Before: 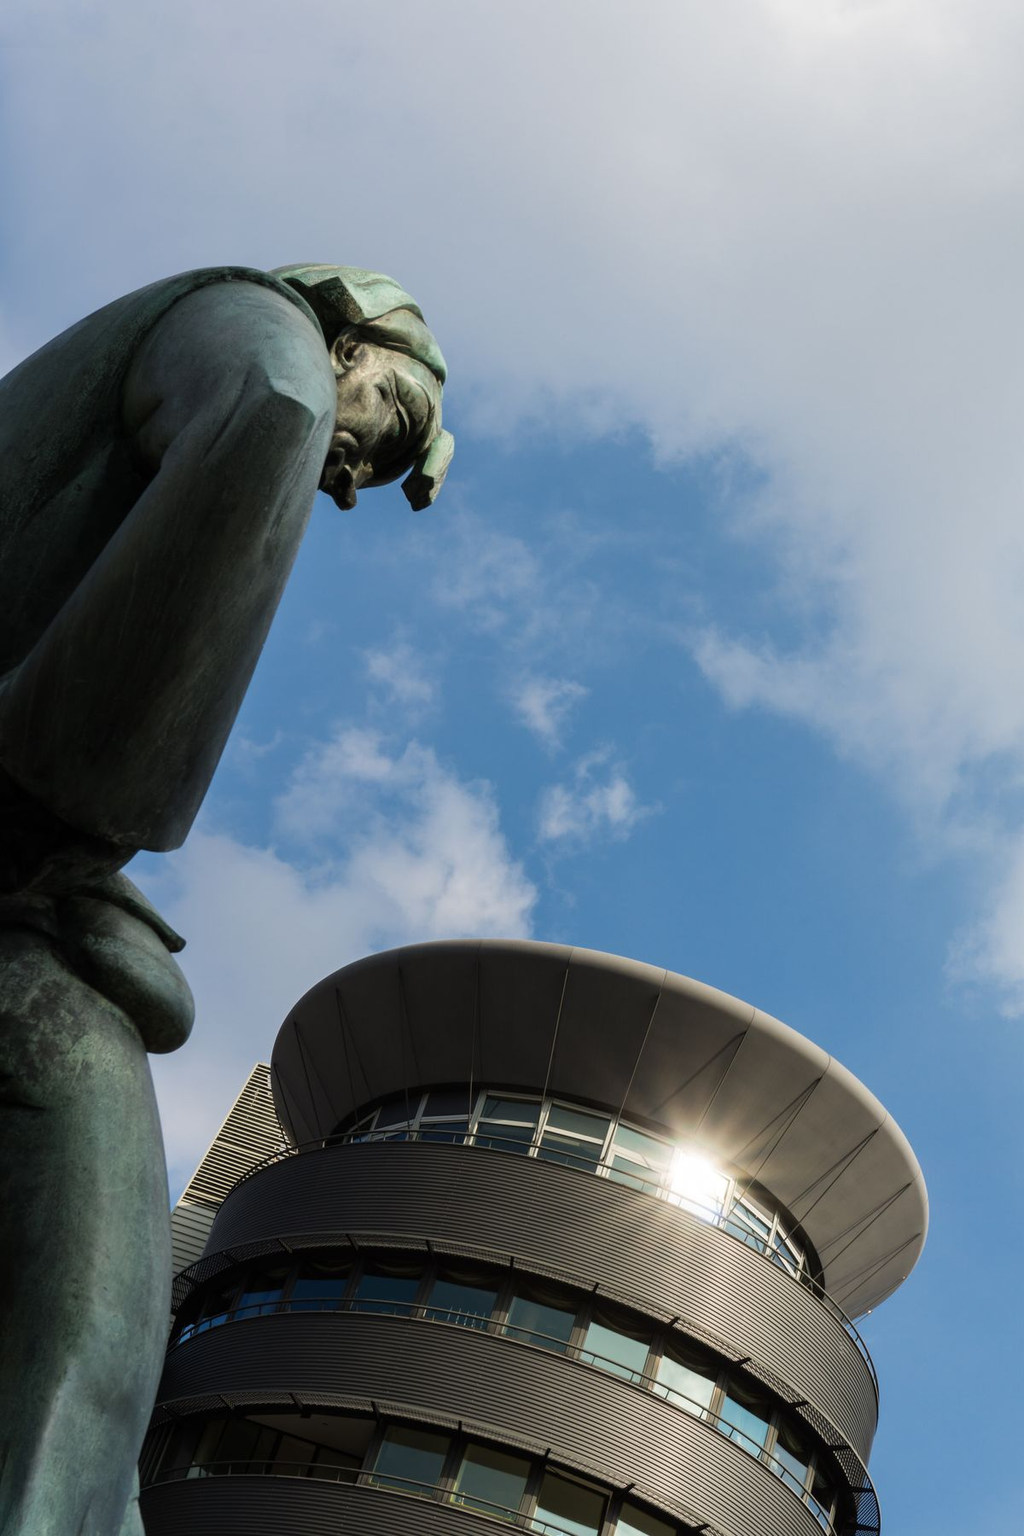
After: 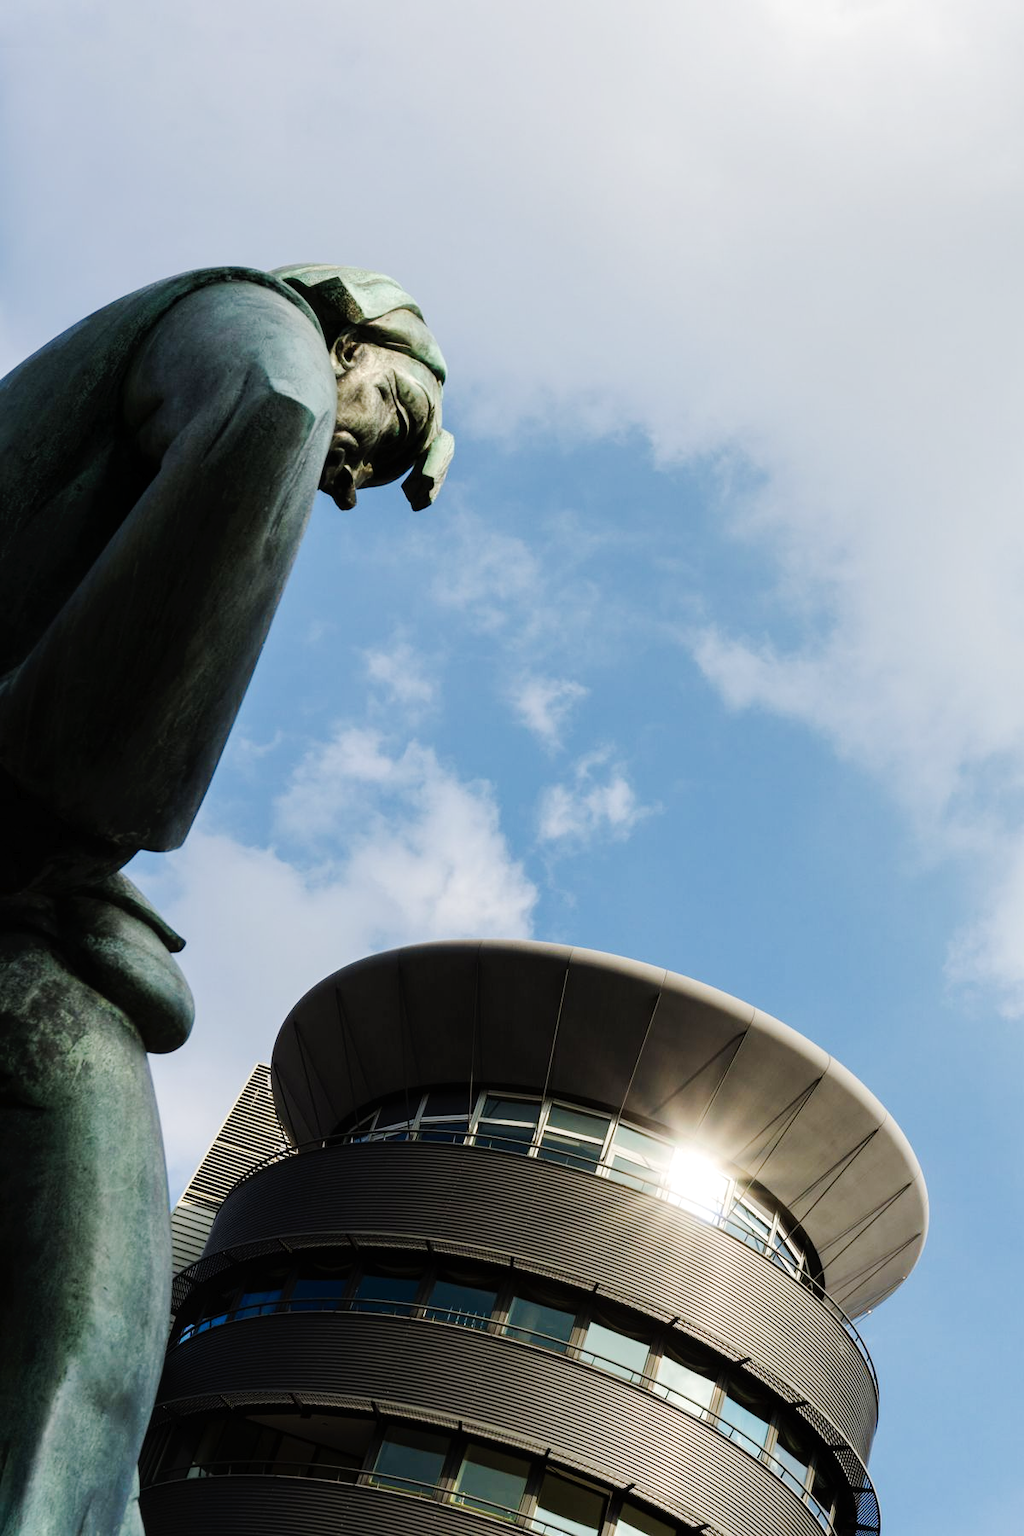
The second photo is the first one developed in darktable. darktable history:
tone curve: curves: ch0 [(0, 0) (0.003, 0.014) (0.011, 0.017) (0.025, 0.023) (0.044, 0.035) (0.069, 0.04) (0.1, 0.062) (0.136, 0.099) (0.177, 0.152) (0.224, 0.214) (0.277, 0.291) (0.335, 0.383) (0.399, 0.487) (0.468, 0.581) (0.543, 0.662) (0.623, 0.738) (0.709, 0.802) (0.801, 0.871) (0.898, 0.936) (1, 1)], preserve colors none
local contrast: highlights 107%, shadows 100%, detail 119%, midtone range 0.2
